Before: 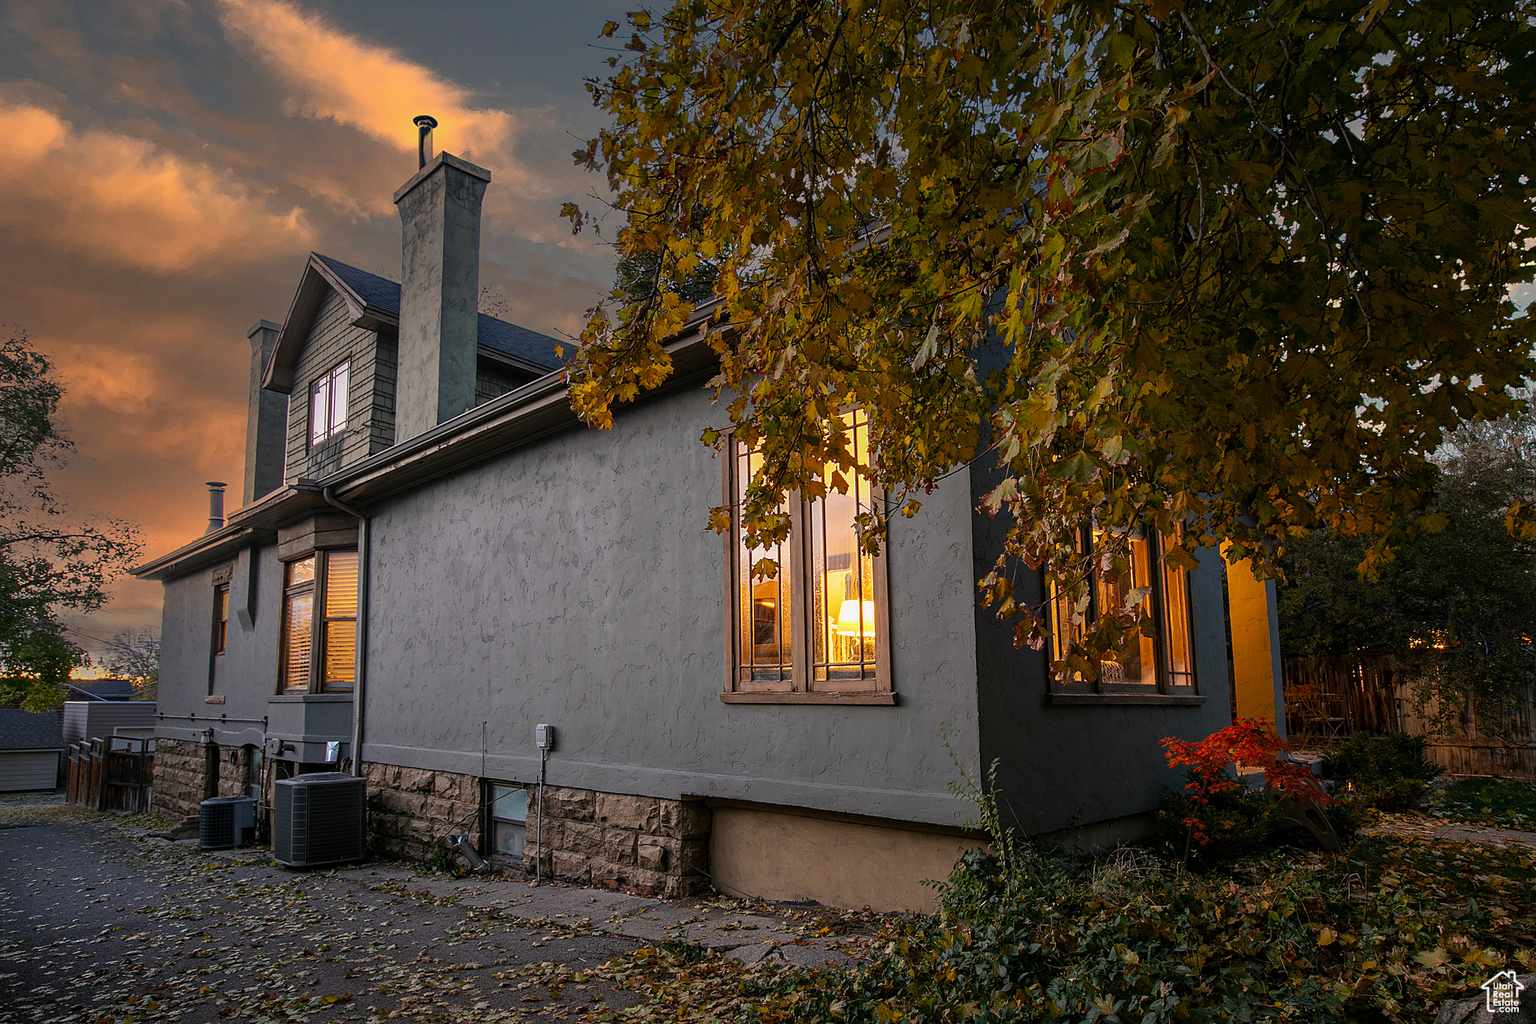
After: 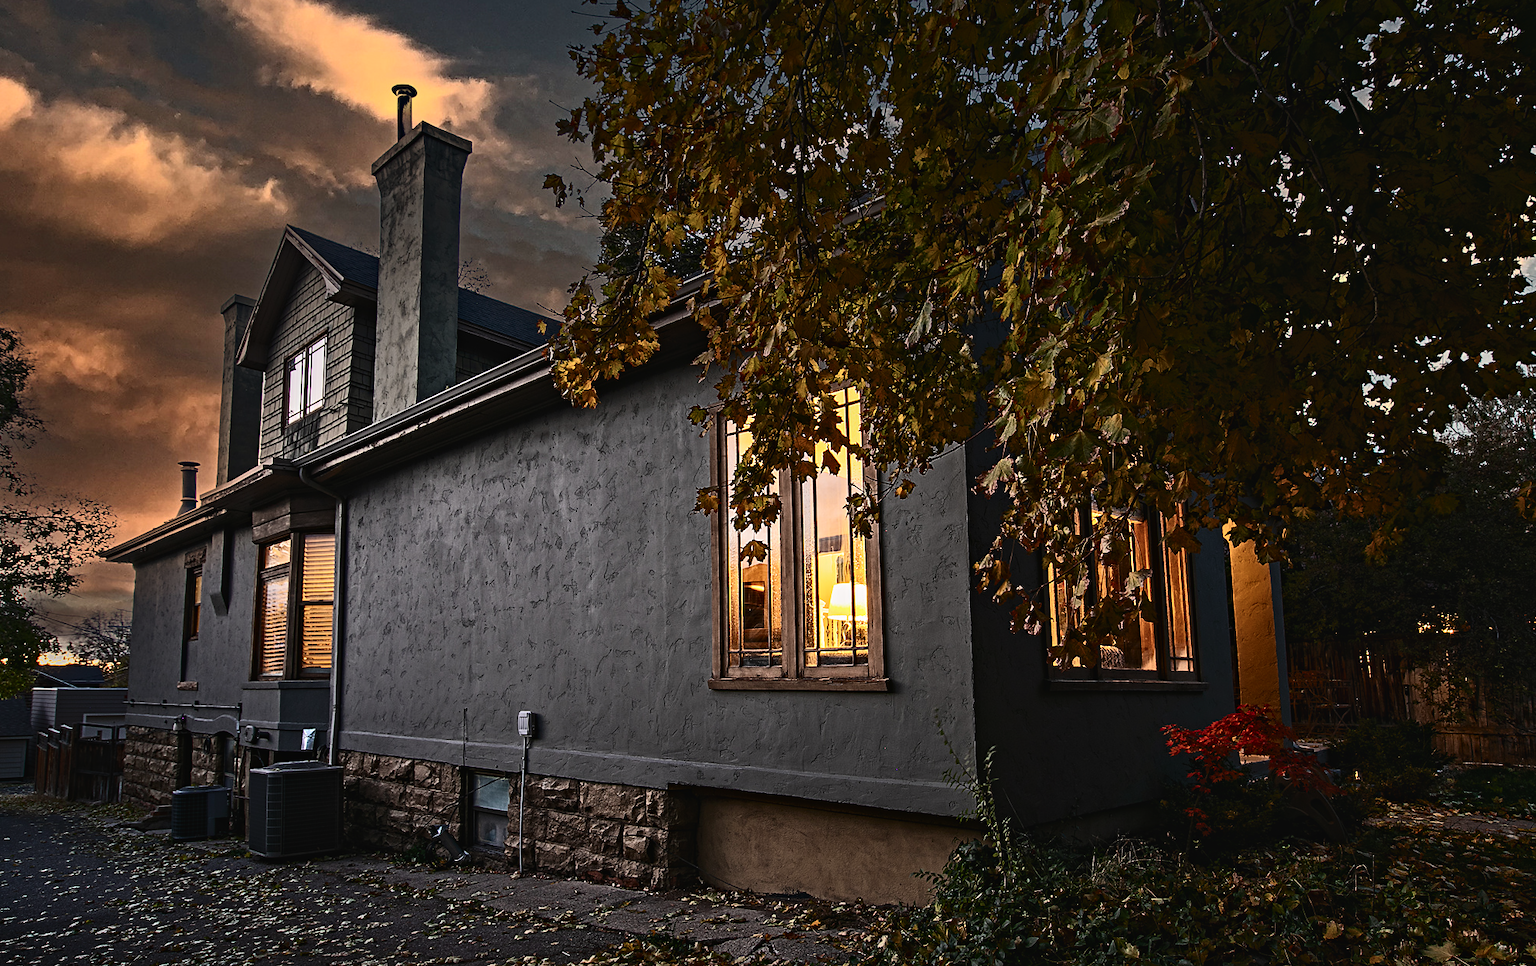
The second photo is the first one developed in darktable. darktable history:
exposure: black level correction -0.025, exposure -0.119 EV, compensate highlight preservation false
contrast equalizer: octaves 7, y [[0.5, 0.501, 0.525, 0.597, 0.58, 0.514], [0.5 ×6], [0.5 ×6], [0 ×6], [0 ×6]]
crop: left 2.149%, top 3.327%, right 0.756%, bottom 4.971%
tone curve: curves: ch0 [(0, 0) (0.003, 0.005) (0.011, 0.006) (0.025, 0.004) (0.044, 0.004) (0.069, 0.007) (0.1, 0.014) (0.136, 0.018) (0.177, 0.034) (0.224, 0.065) (0.277, 0.089) (0.335, 0.143) (0.399, 0.219) (0.468, 0.327) (0.543, 0.455) (0.623, 0.63) (0.709, 0.786) (0.801, 0.87) (0.898, 0.922) (1, 1)], color space Lab, independent channels, preserve colors none
